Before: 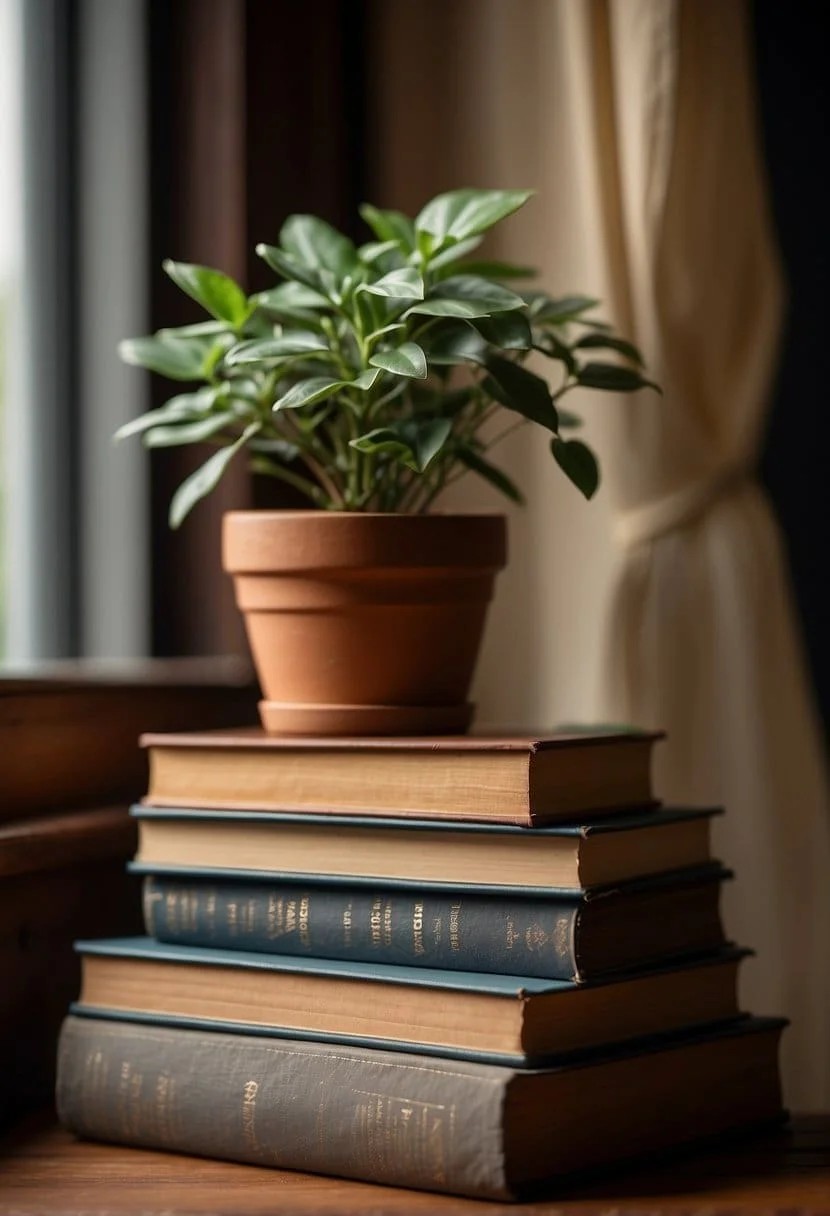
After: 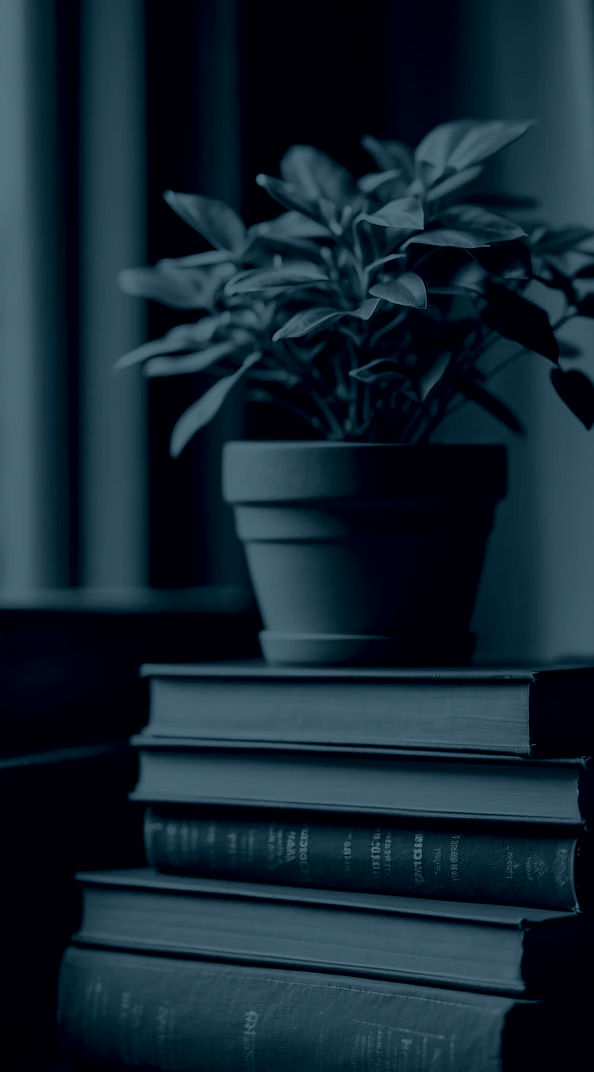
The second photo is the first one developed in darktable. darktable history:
sigmoid: skew -0.2, preserve hue 0%, red attenuation 0.1, red rotation 0.035, green attenuation 0.1, green rotation -0.017, blue attenuation 0.15, blue rotation -0.052, base primaries Rec2020
crop: top 5.803%, right 27.864%, bottom 5.804%
colorize: hue 194.4°, saturation 29%, source mix 61.75%, lightness 3.98%, version 1
color balance: lift [1, 1.015, 1.004, 0.985], gamma [1, 0.958, 0.971, 1.042], gain [1, 0.956, 0.977, 1.044]
